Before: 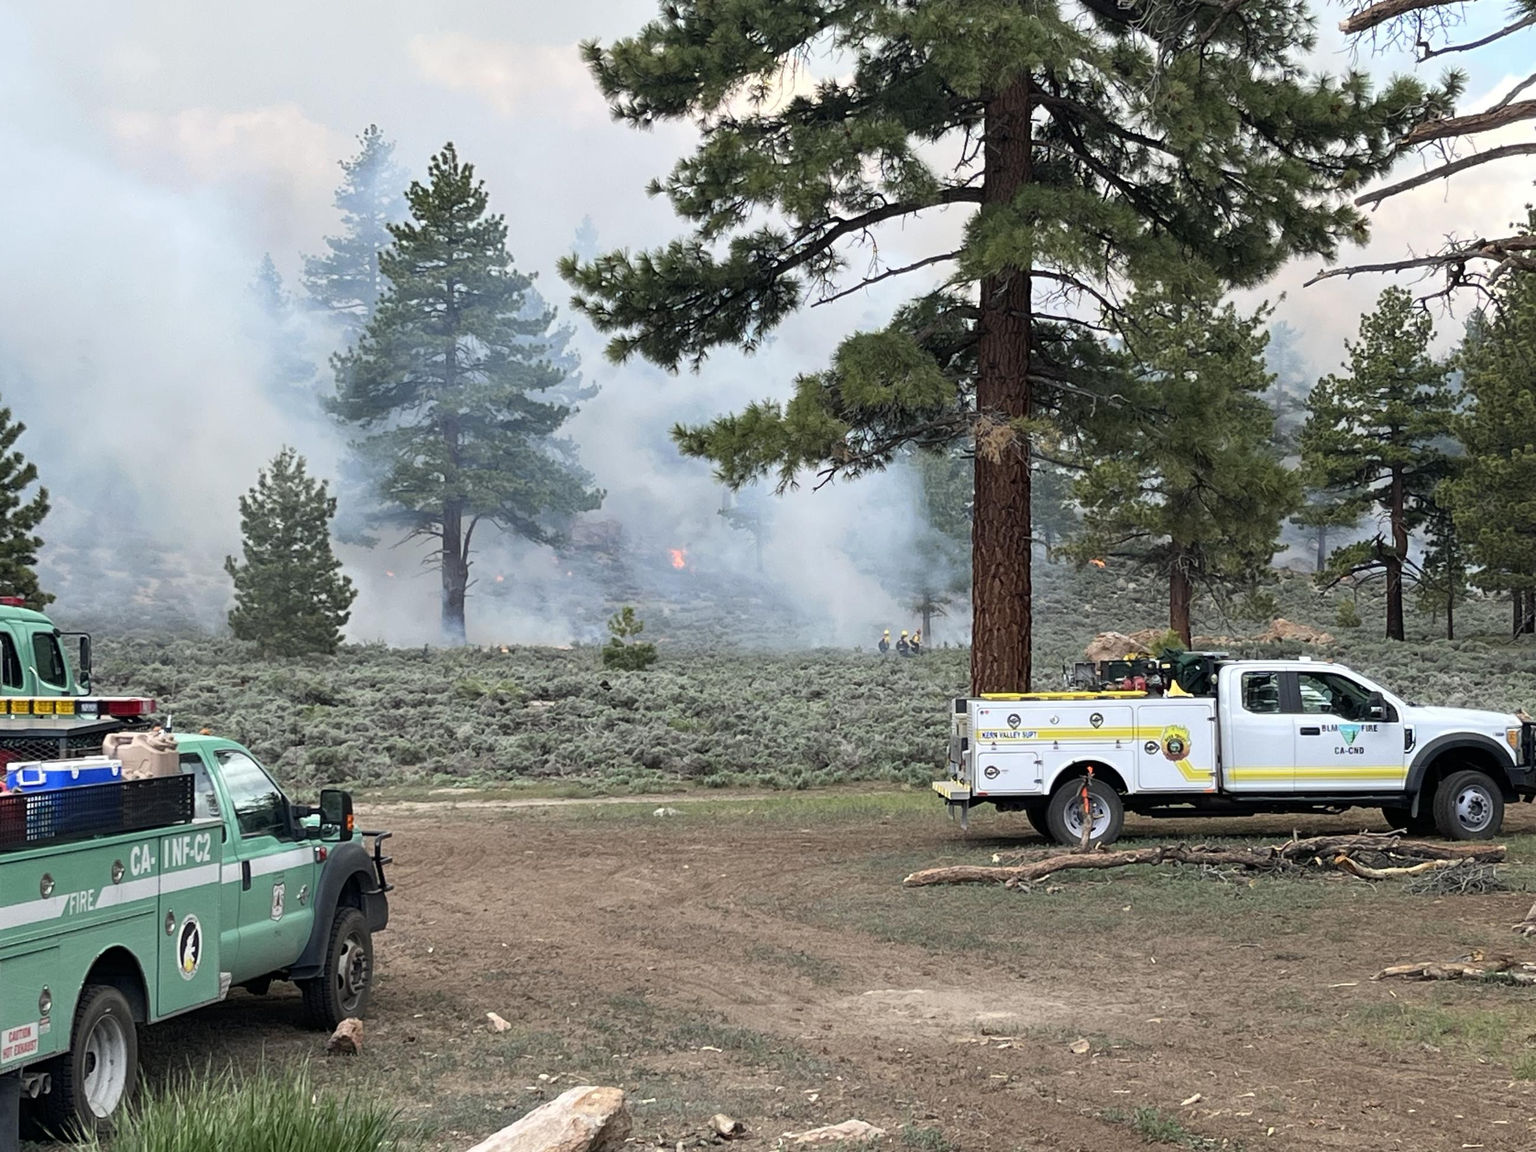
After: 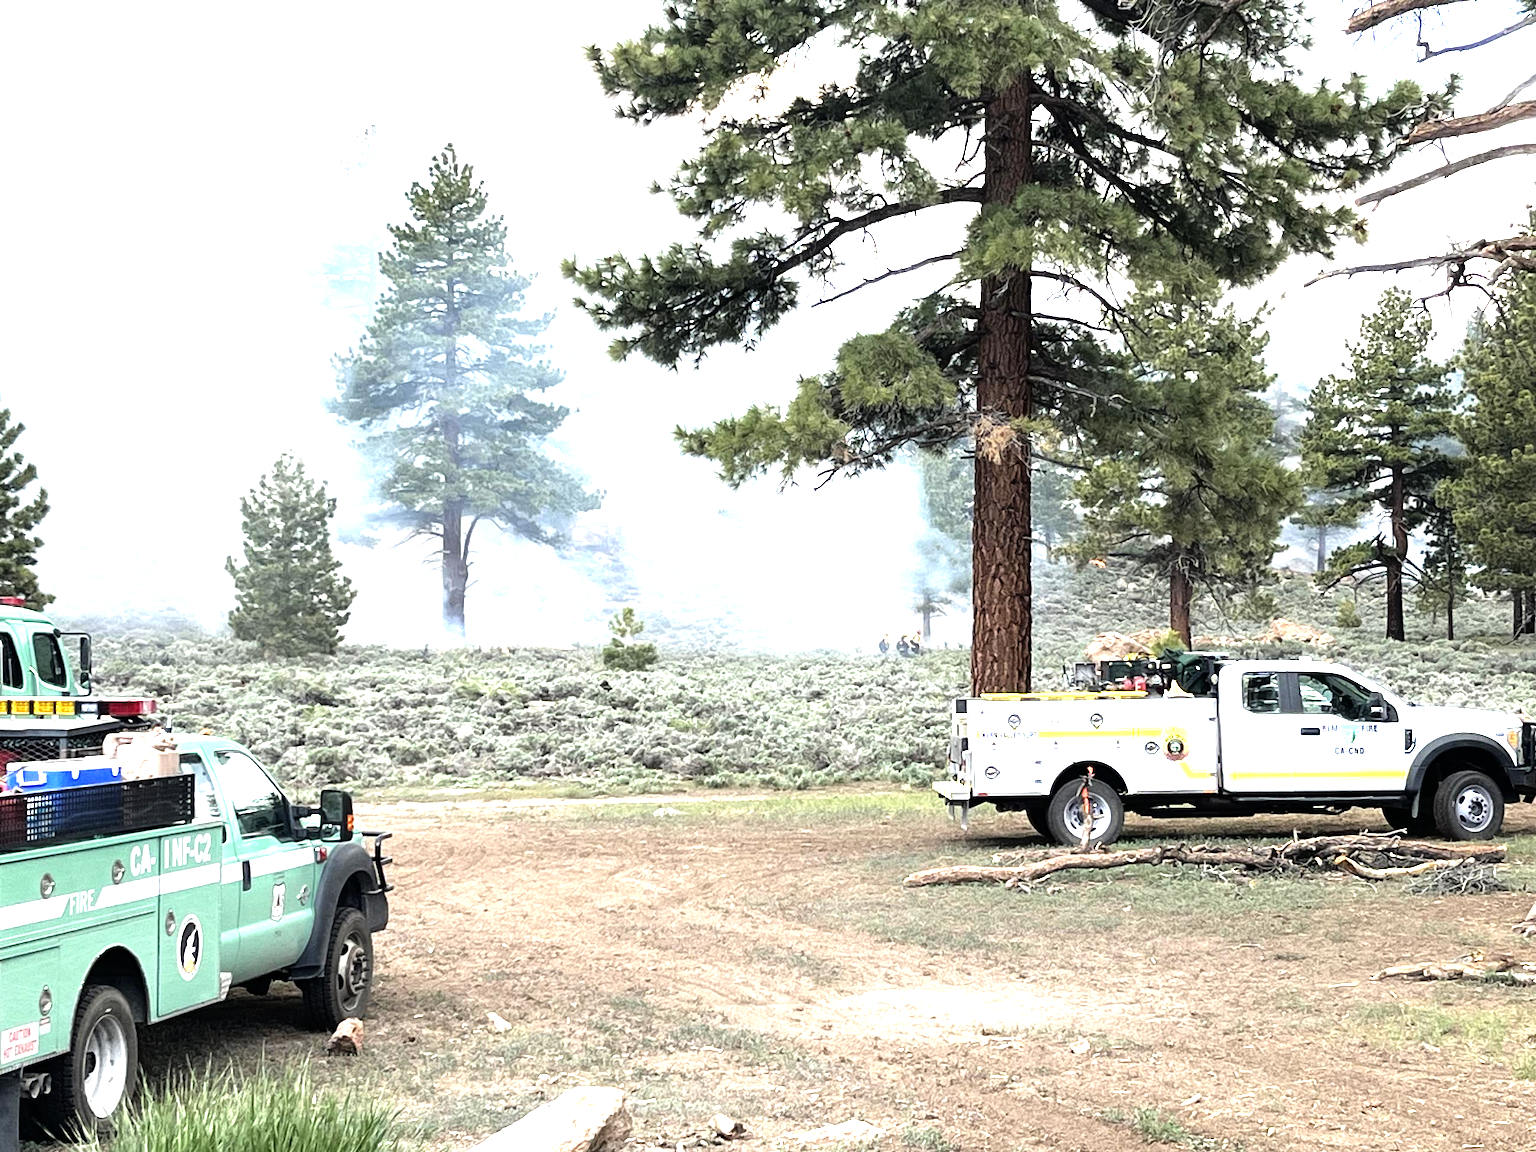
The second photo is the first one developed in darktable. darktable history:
tone equalizer: -8 EV -1.1 EV, -7 EV -1.01 EV, -6 EV -0.874 EV, -5 EV -0.612 EV, -3 EV 0.544 EV, -2 EV 0.857 EV, -1 EV 0.997 EV, +0 EV 1.05 EV, mask exposure compensation -0.493 EV
exposure: black level correction 0, exposure 0.7 EV, compensate highlight preservation false
